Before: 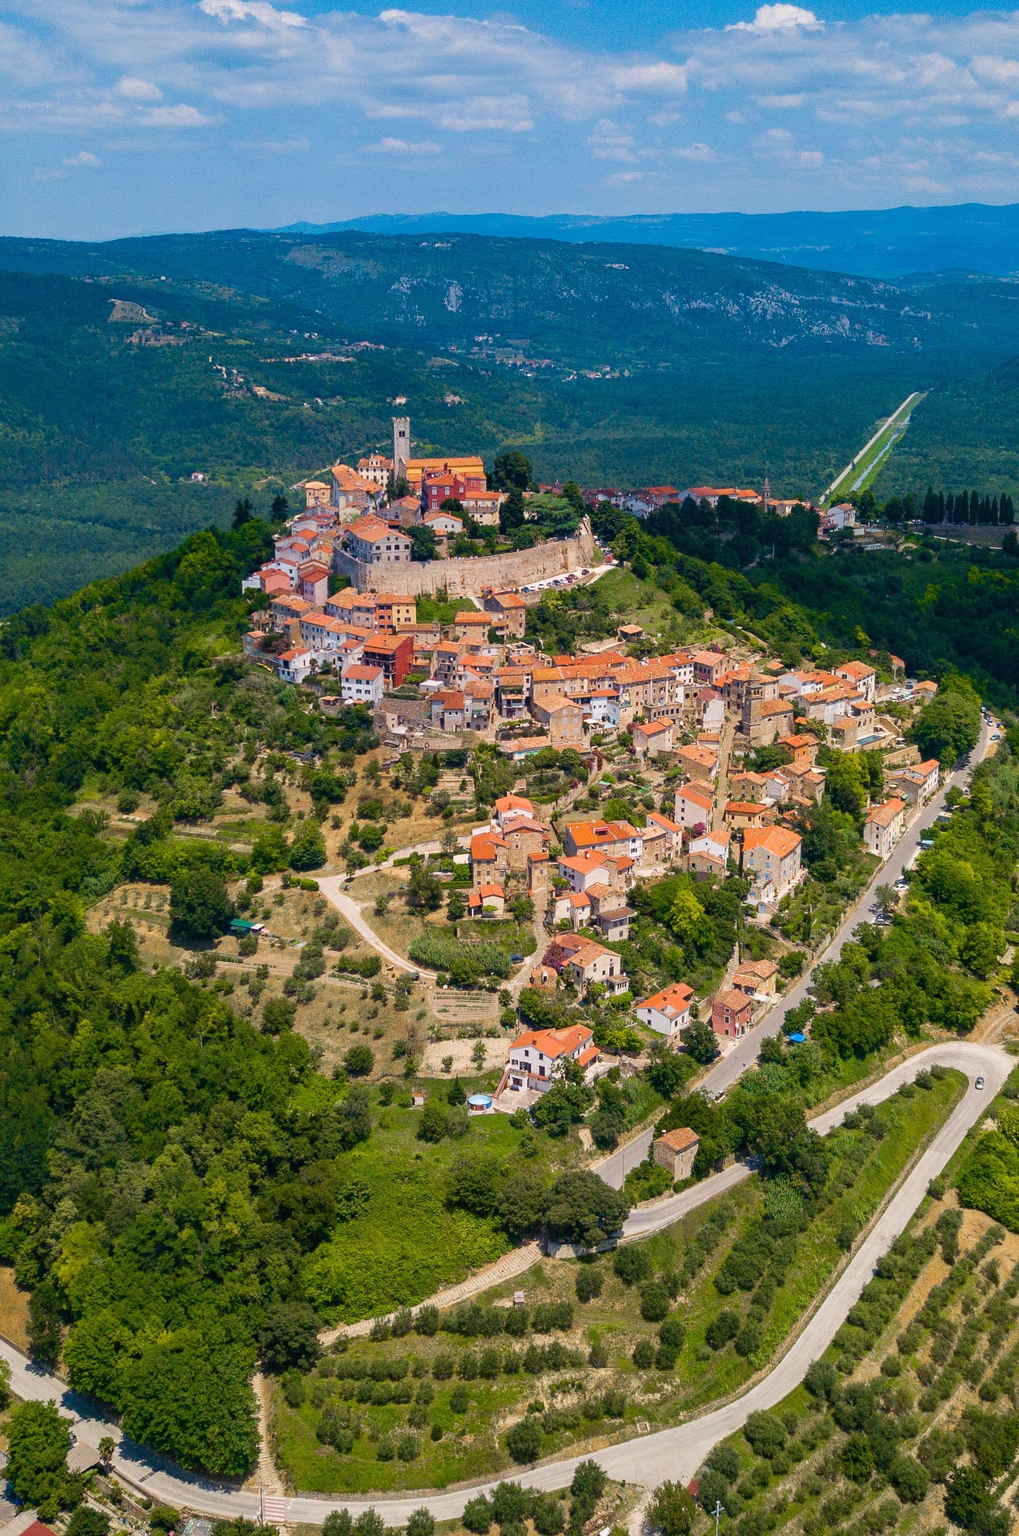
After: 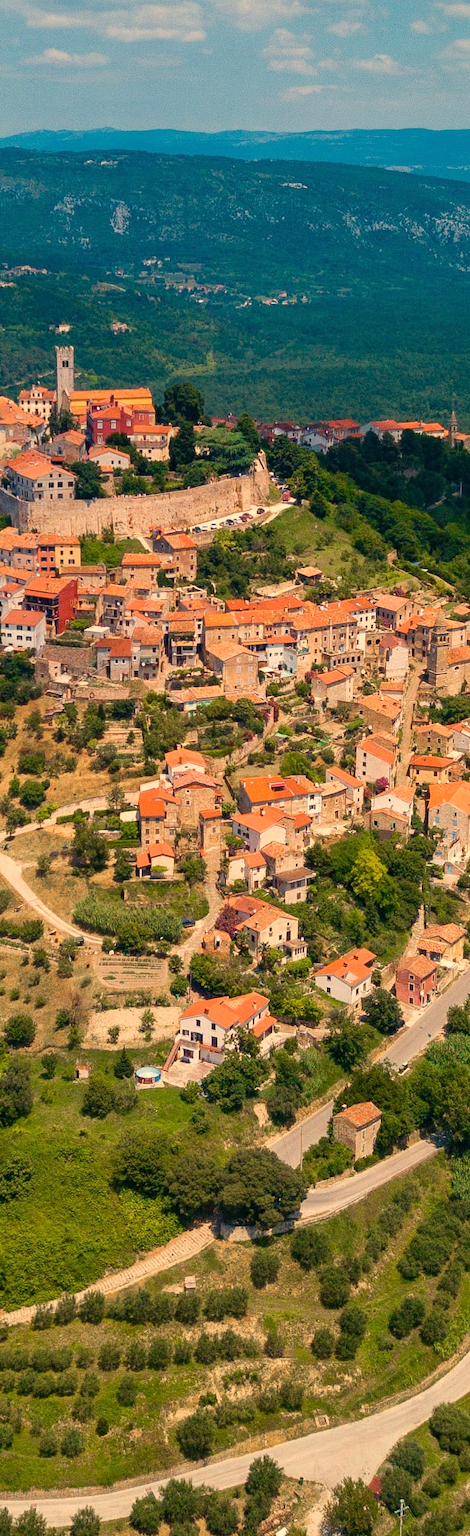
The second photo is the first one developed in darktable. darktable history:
white balance: red 1.123, blue 0.83
crop: left 33.452%, top 6.025%, right 23.155%
